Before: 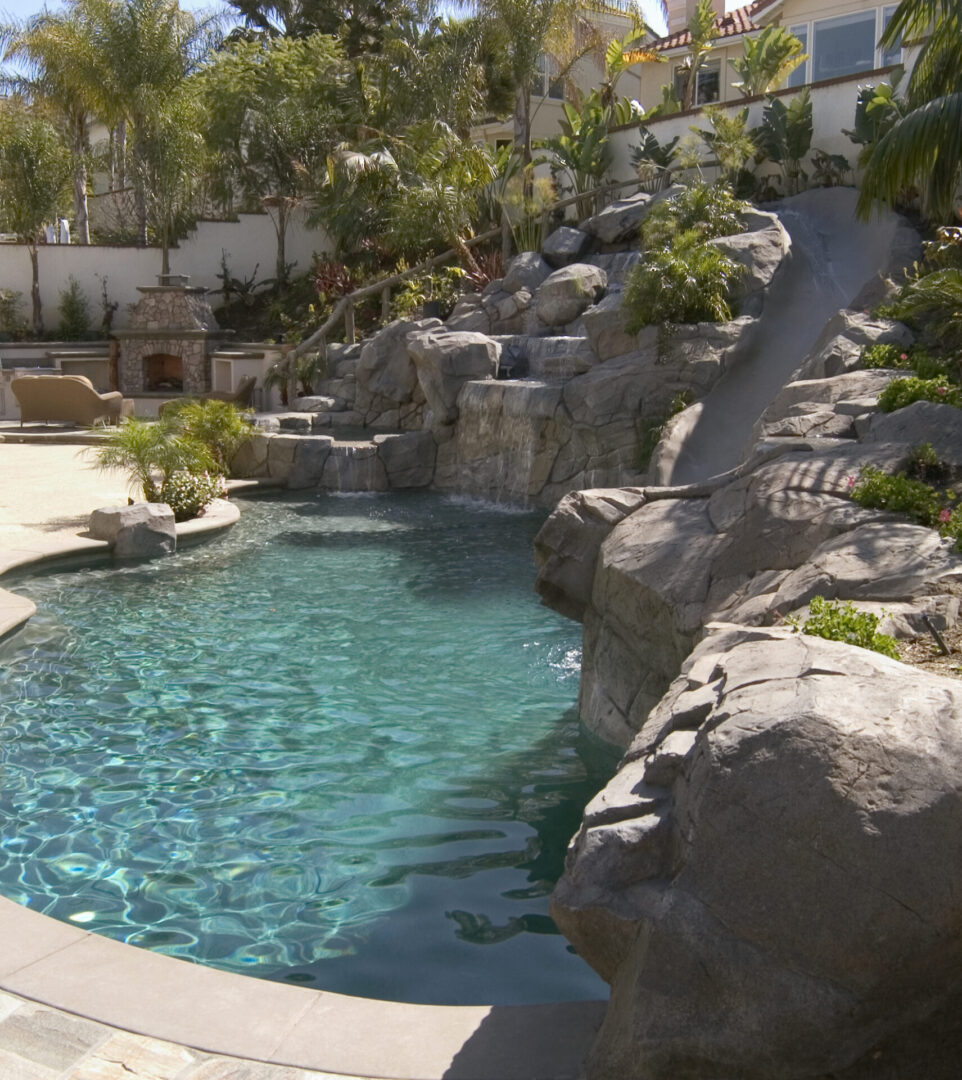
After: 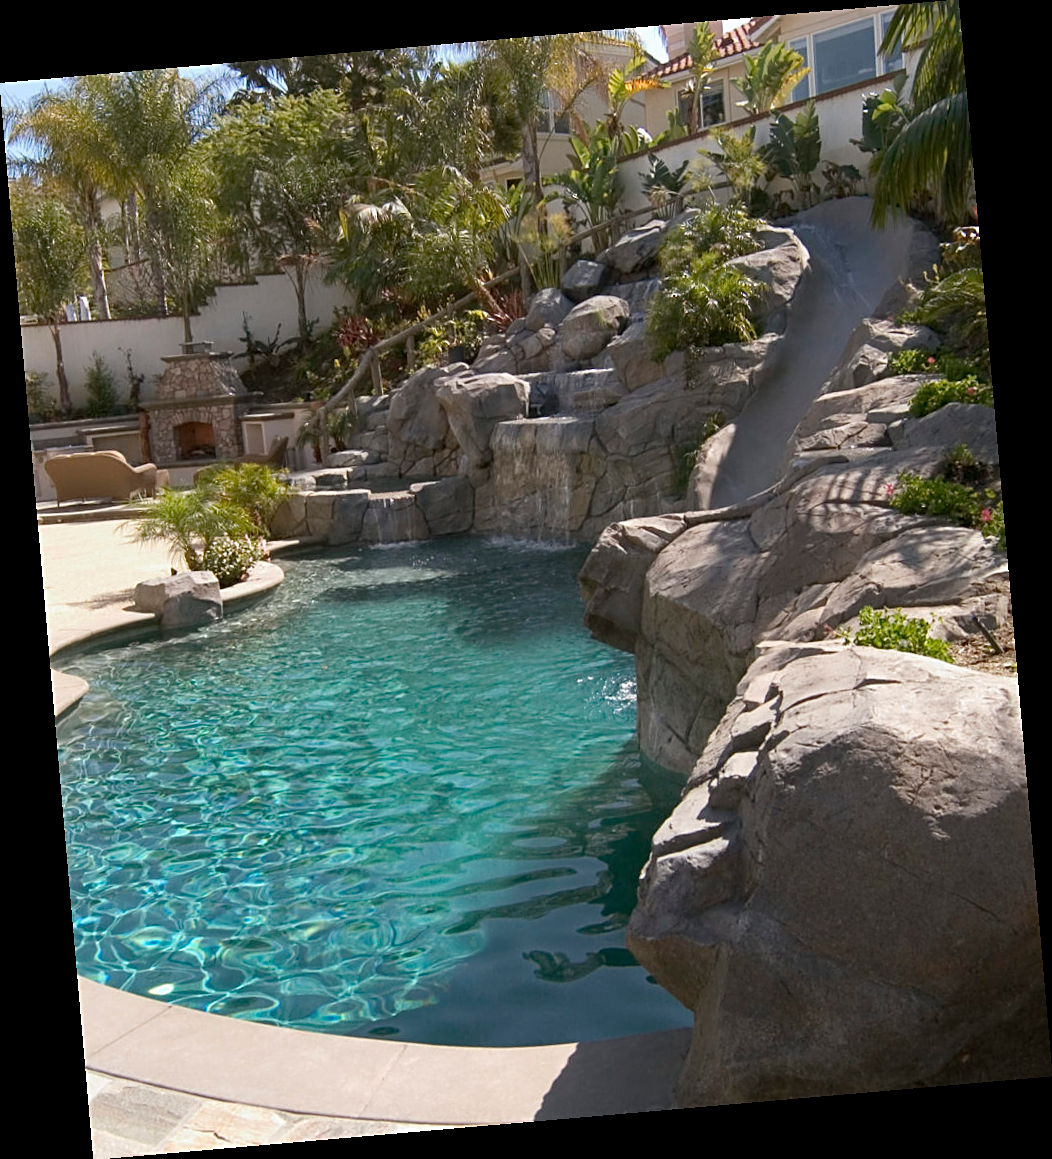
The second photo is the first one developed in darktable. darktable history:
sharpen: on, module defaults
rotate and perspective: rotation -4.98°, automatic cropping off
